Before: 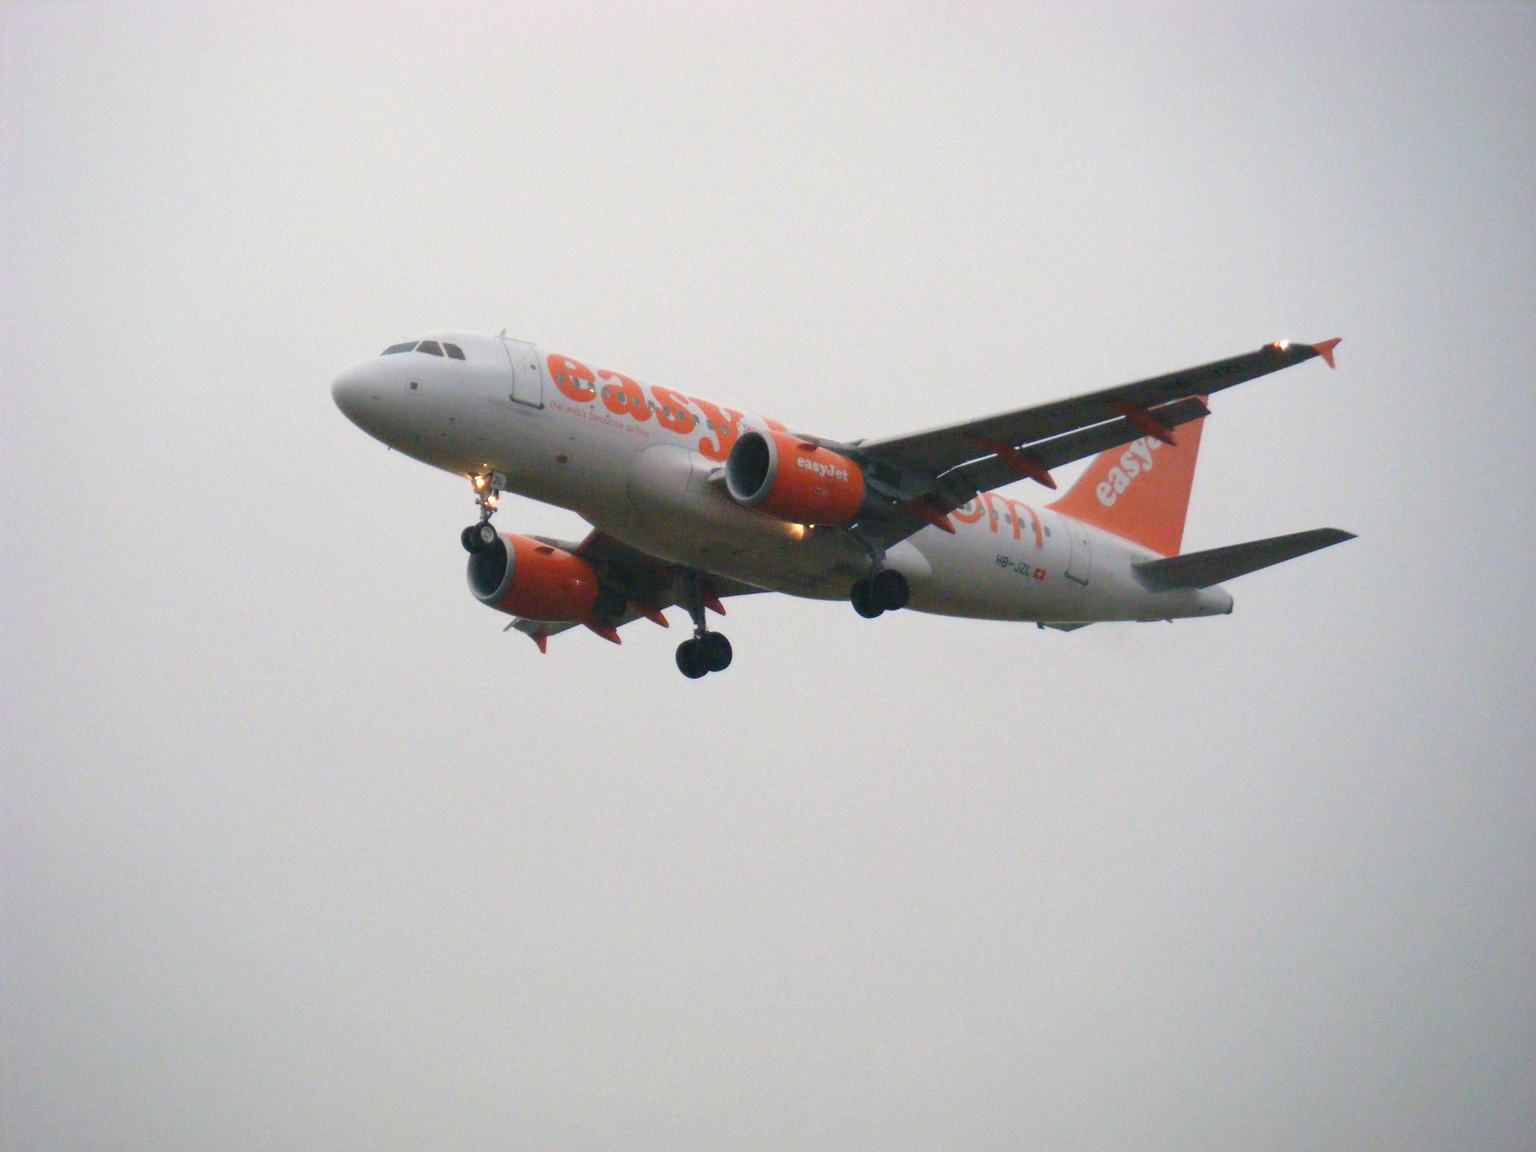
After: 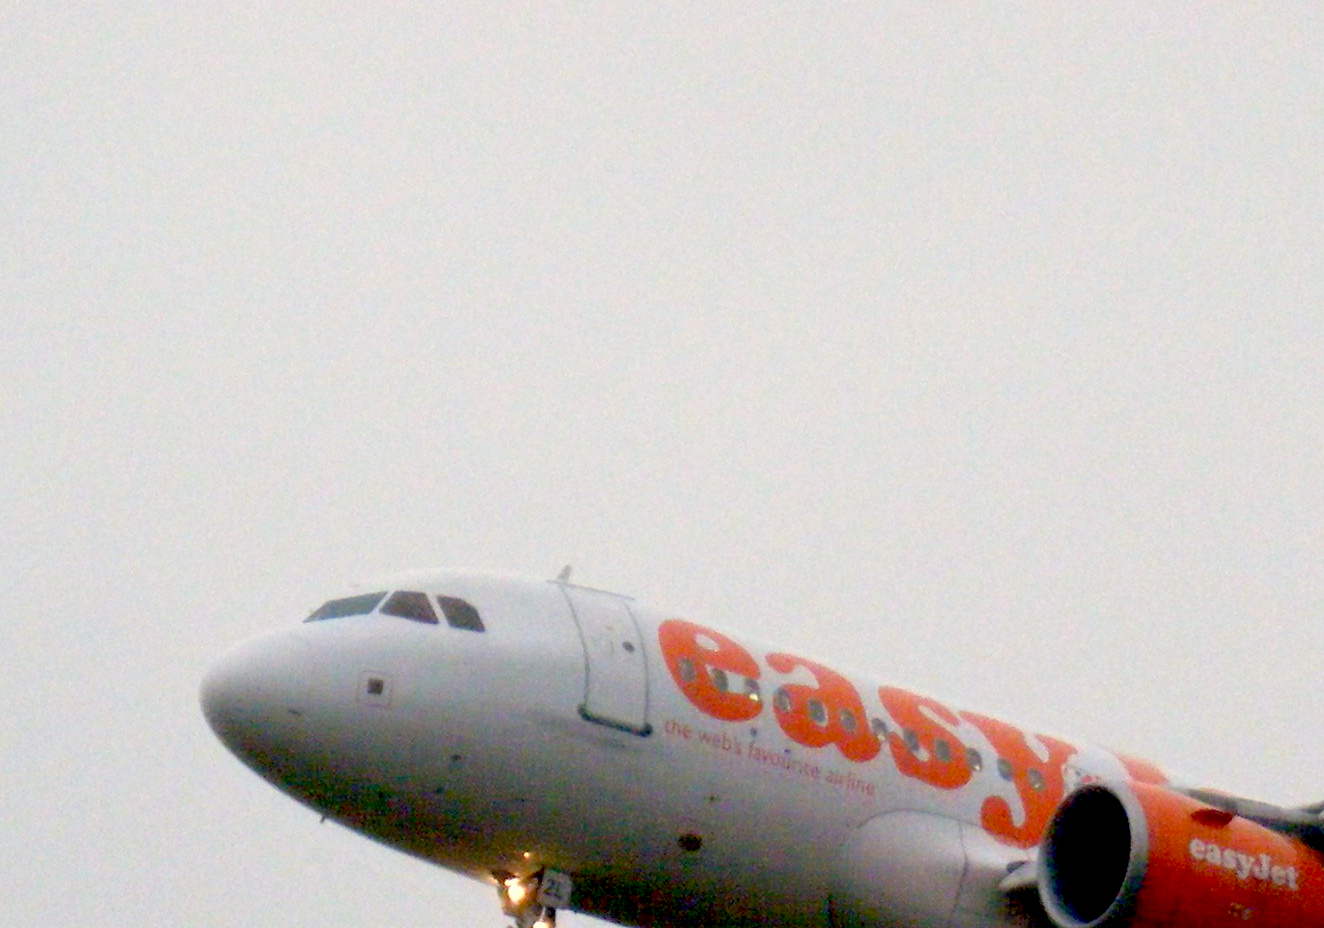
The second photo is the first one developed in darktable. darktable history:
exposure: black level correction 0.047, exposure 0.013 EV, compensate highlight preservation false
crop: left 15.452%, top 5.459%, right 43.956%, bottom 56.62%
